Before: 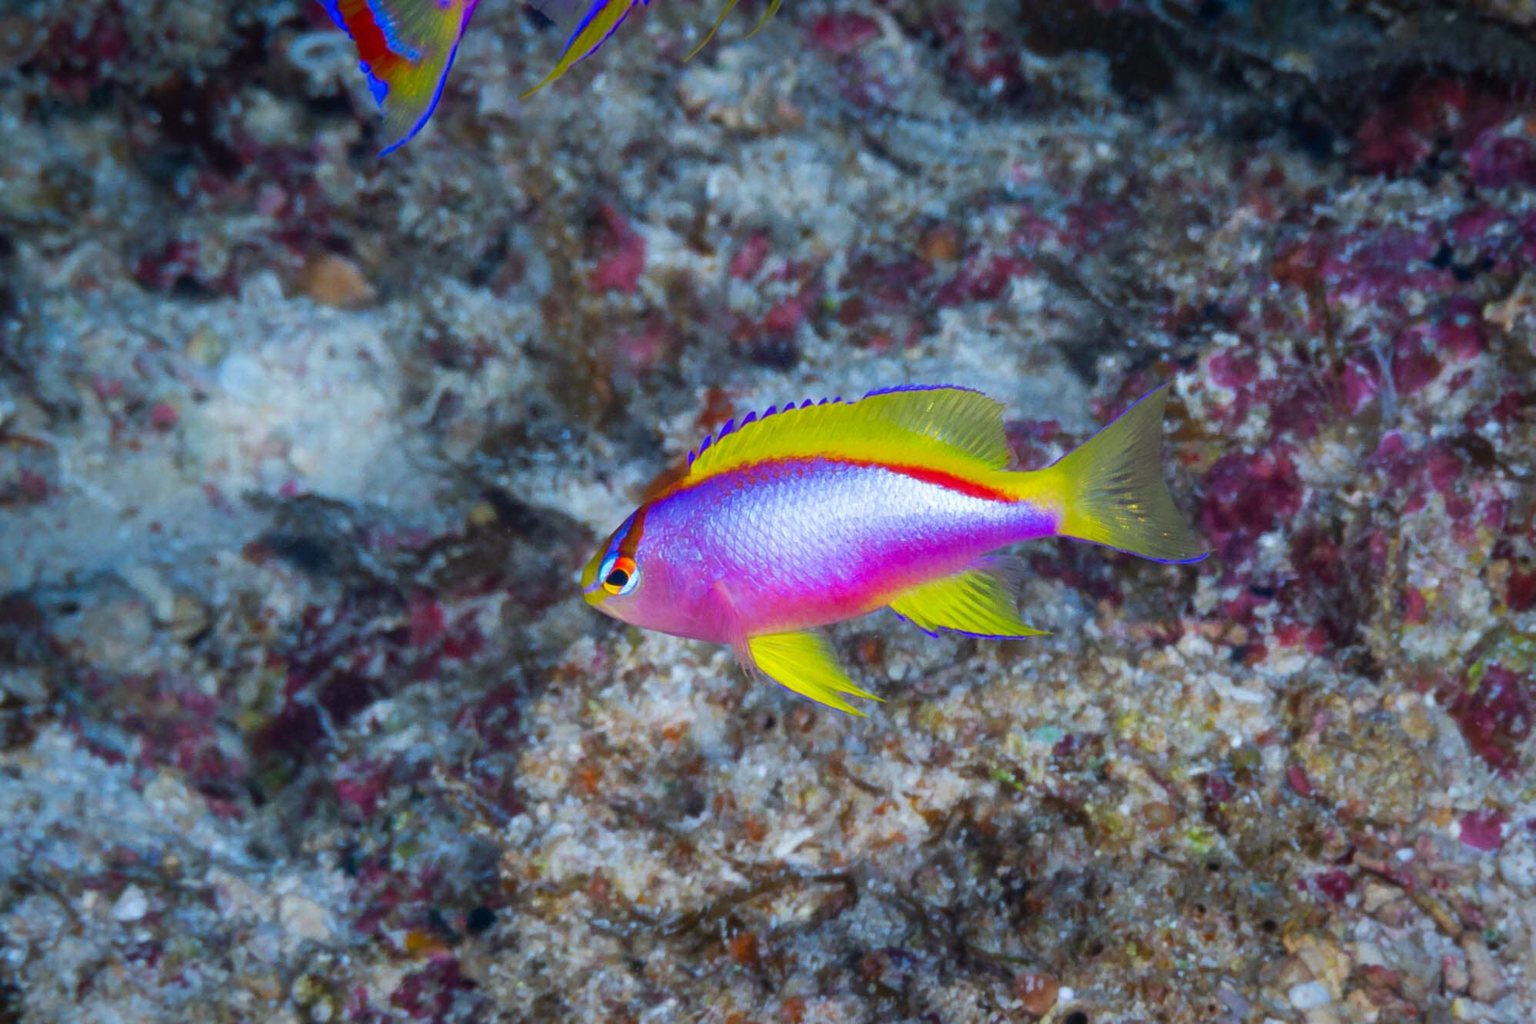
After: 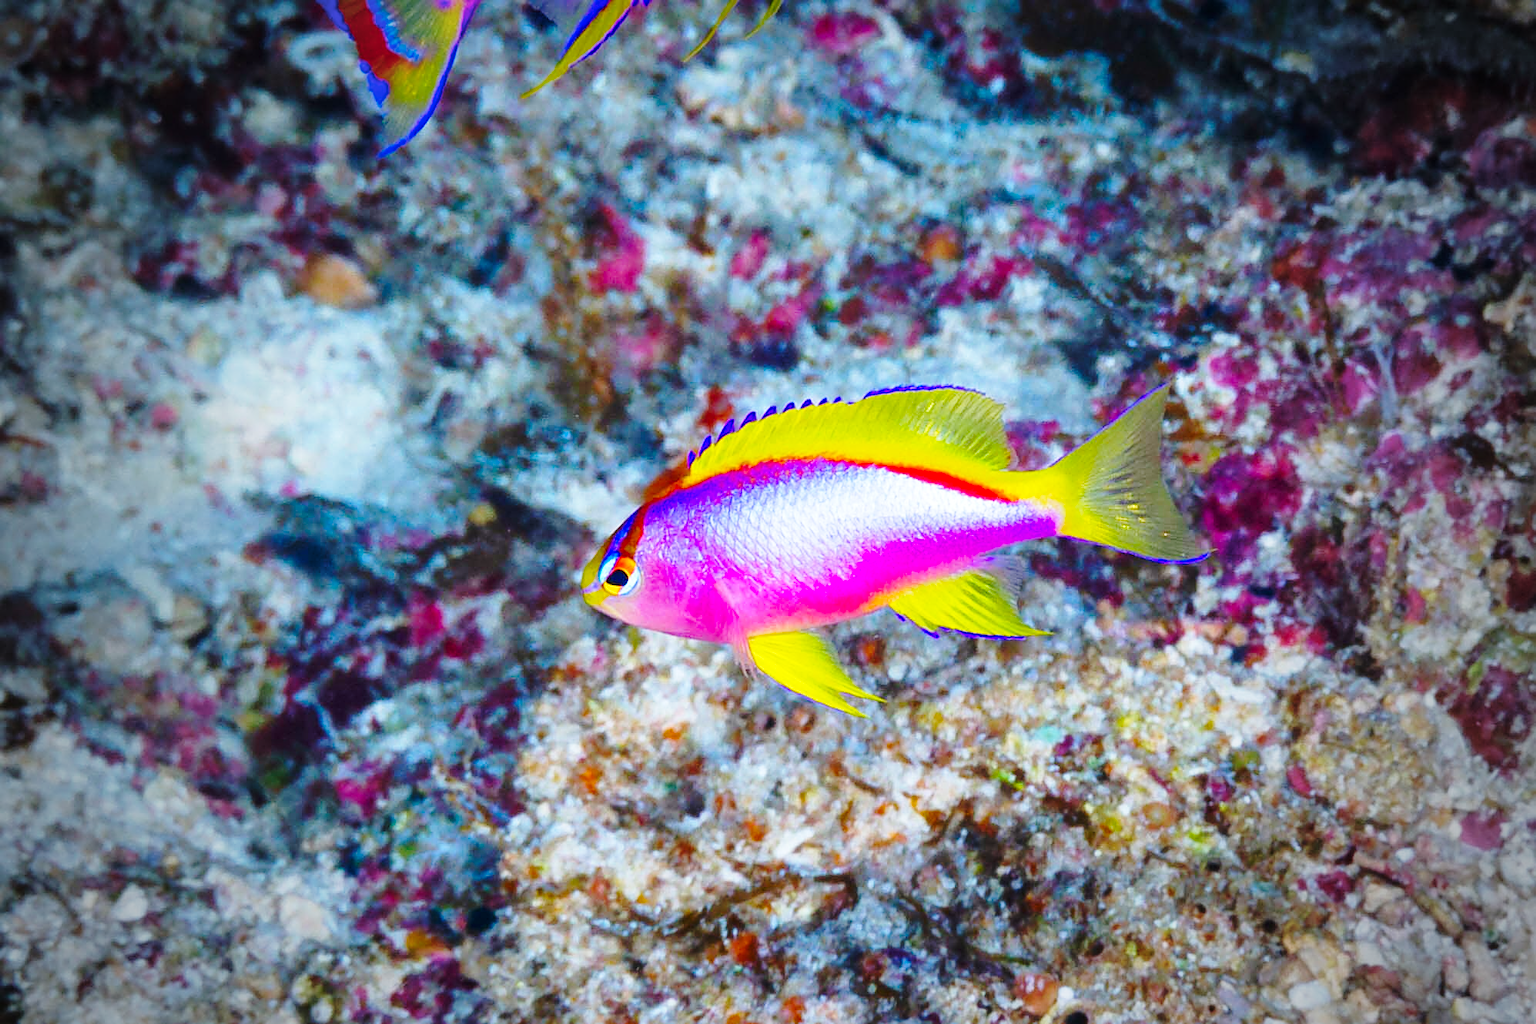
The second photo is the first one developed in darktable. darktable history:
sharpen: on, module defaults
vignetting: fall-off start 65.41%, width/height ratio 0.879
base curve: curves: ch0 [(0, 0) (0.032, 0.037) (0.105, 0.228) (0.435, 0.76) (0.856, 0.983) (1, 1)], preserve colors none
color balance rgb: perceptual saturation grading › global saturation 15.779%, perceptual saturation grading › highlights -19.072%, perceptual saturation grading › shadows 20.386%, global vibrance 30.012%
